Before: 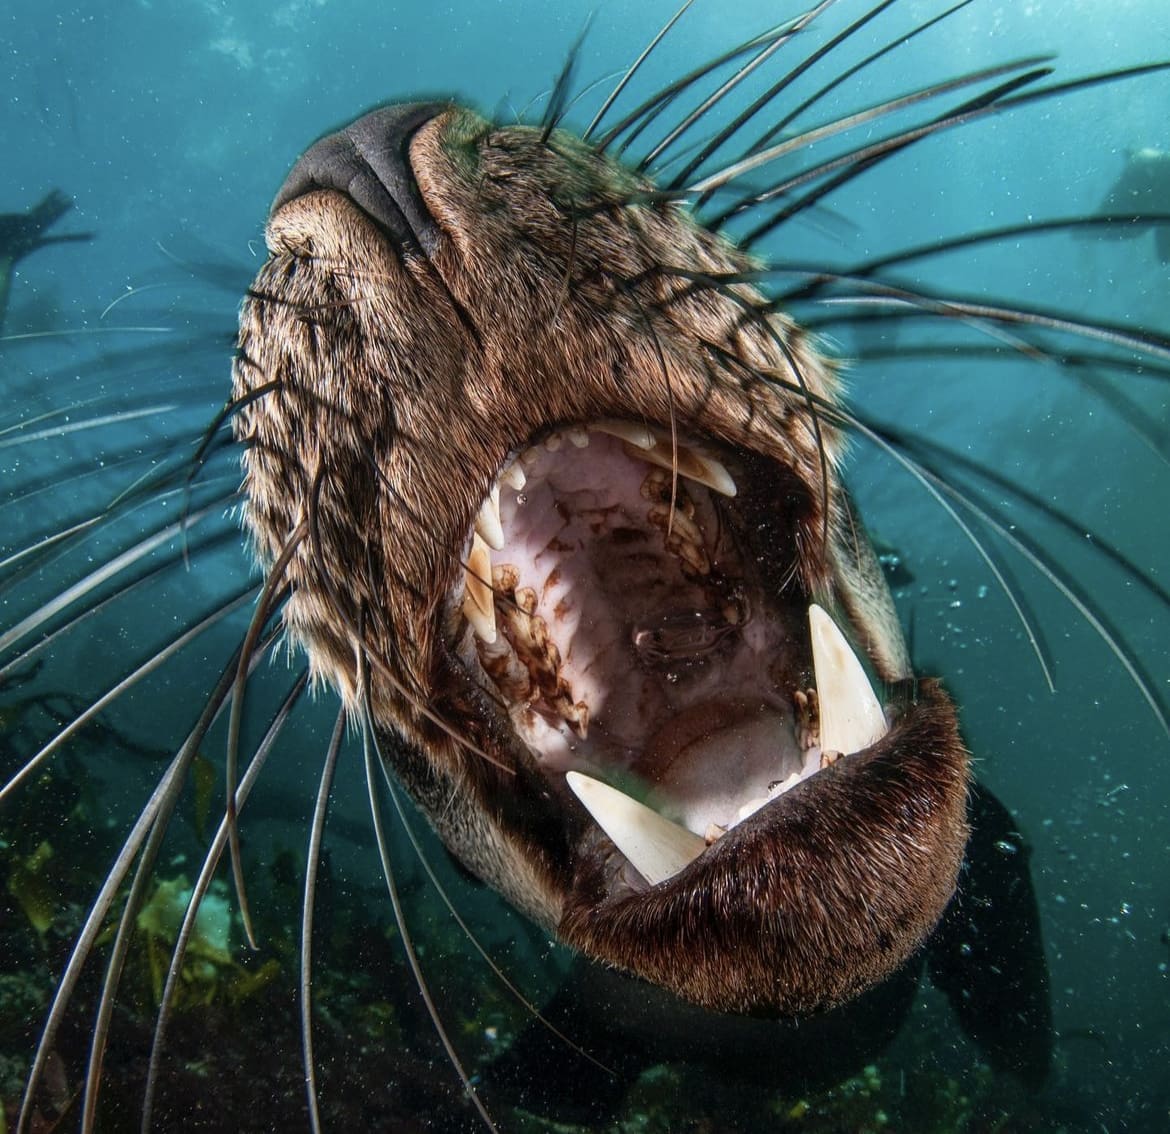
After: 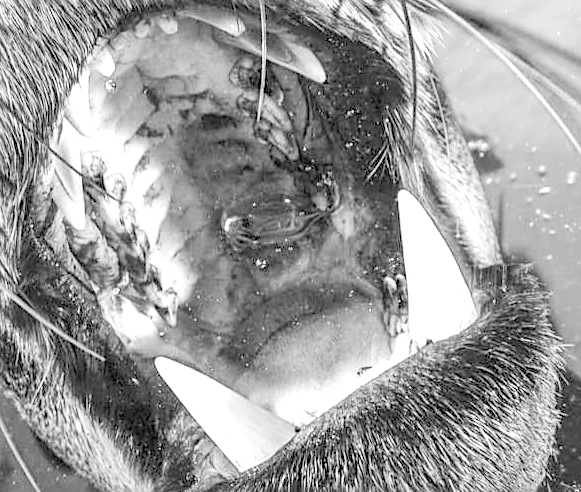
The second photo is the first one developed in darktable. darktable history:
crop: left 35.191%, top 36.564%, right 15.087%, bottom 20.009%
sharpen: on, module defaults
contrast brightness saturation: brightness 0.991
local contrast: detail 142%
base curve: curves: ch0 [(0, 0) (0.028, 0.03) (0.121, 0.232) (0.46, 0.748) (0.859, 0.968) (1, 1)], preserve colors none
color calibration: output gray [0.246, 0.254, 0.501, 0], illuminant same as pipeline (D50), x 0.345, y 0.357, temperature 4984.25 K
